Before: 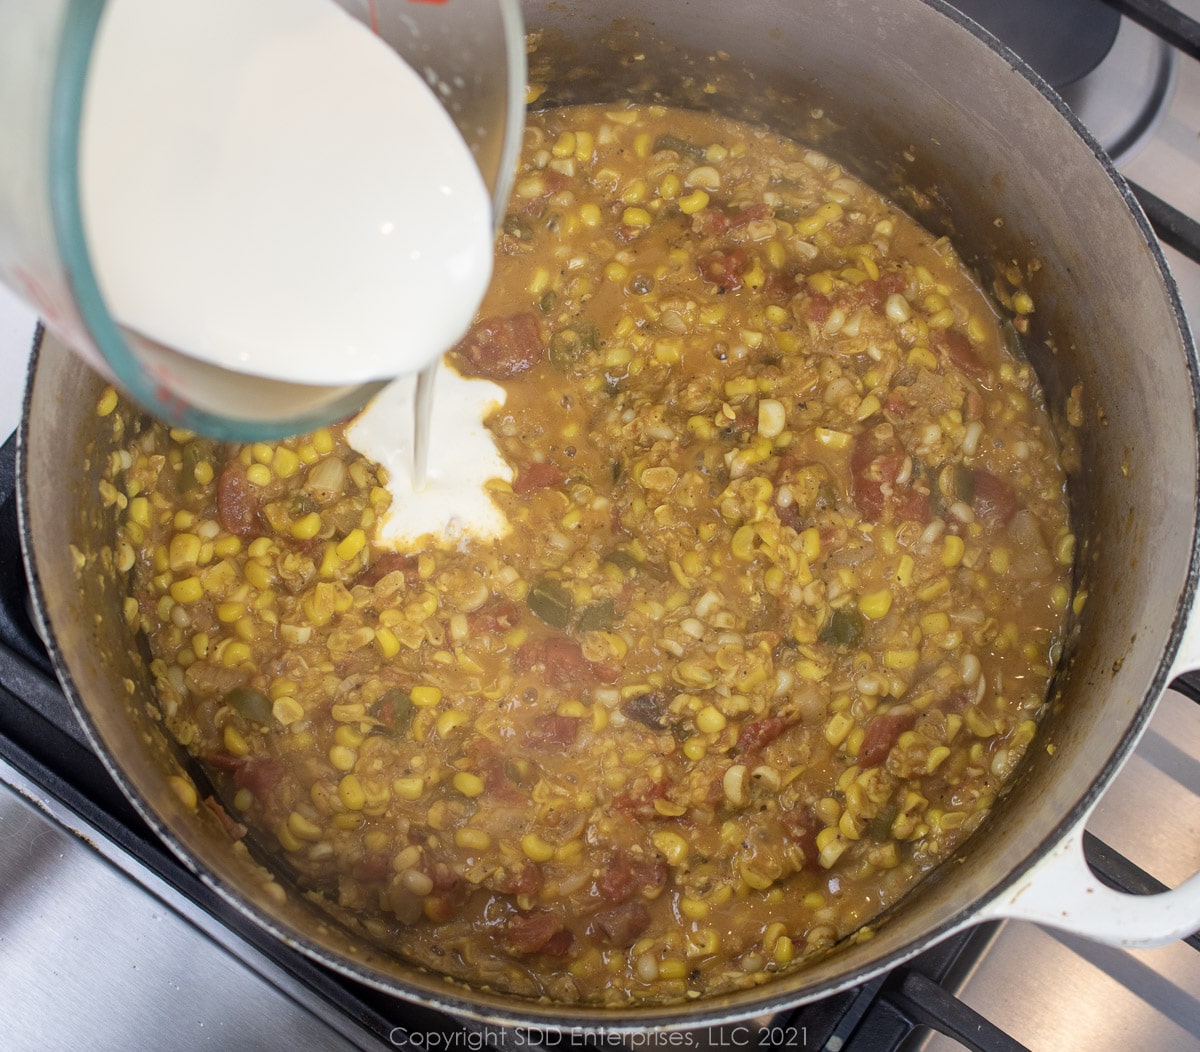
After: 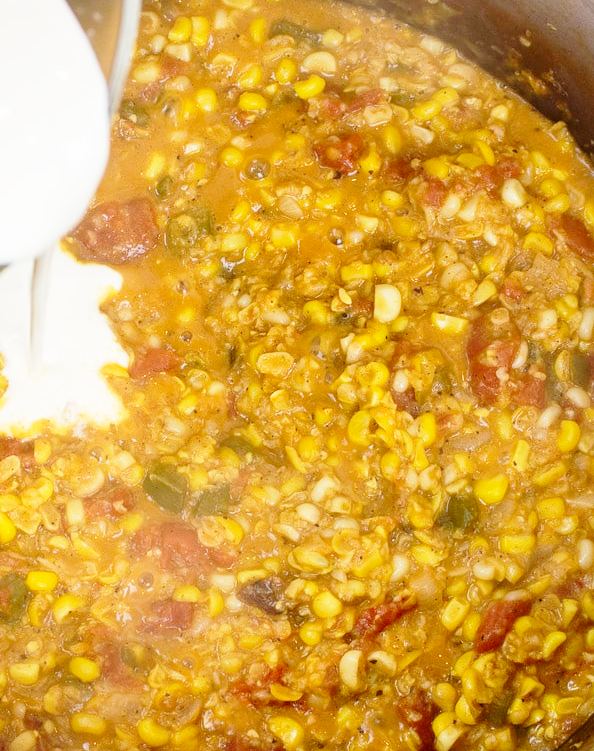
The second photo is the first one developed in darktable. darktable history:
base curve: curves: ch0 [(0, 0) (0.028, 0.03) (0.121, 0.232) (0.46, 0.748) (0.859, 0.968) (1, 1)], preserve colors none
exposure: black level correction 0.009, compensate highlight preservation false
crop: left 32.075%, top 10.976%, right 18.355%, bottom 17.596%
